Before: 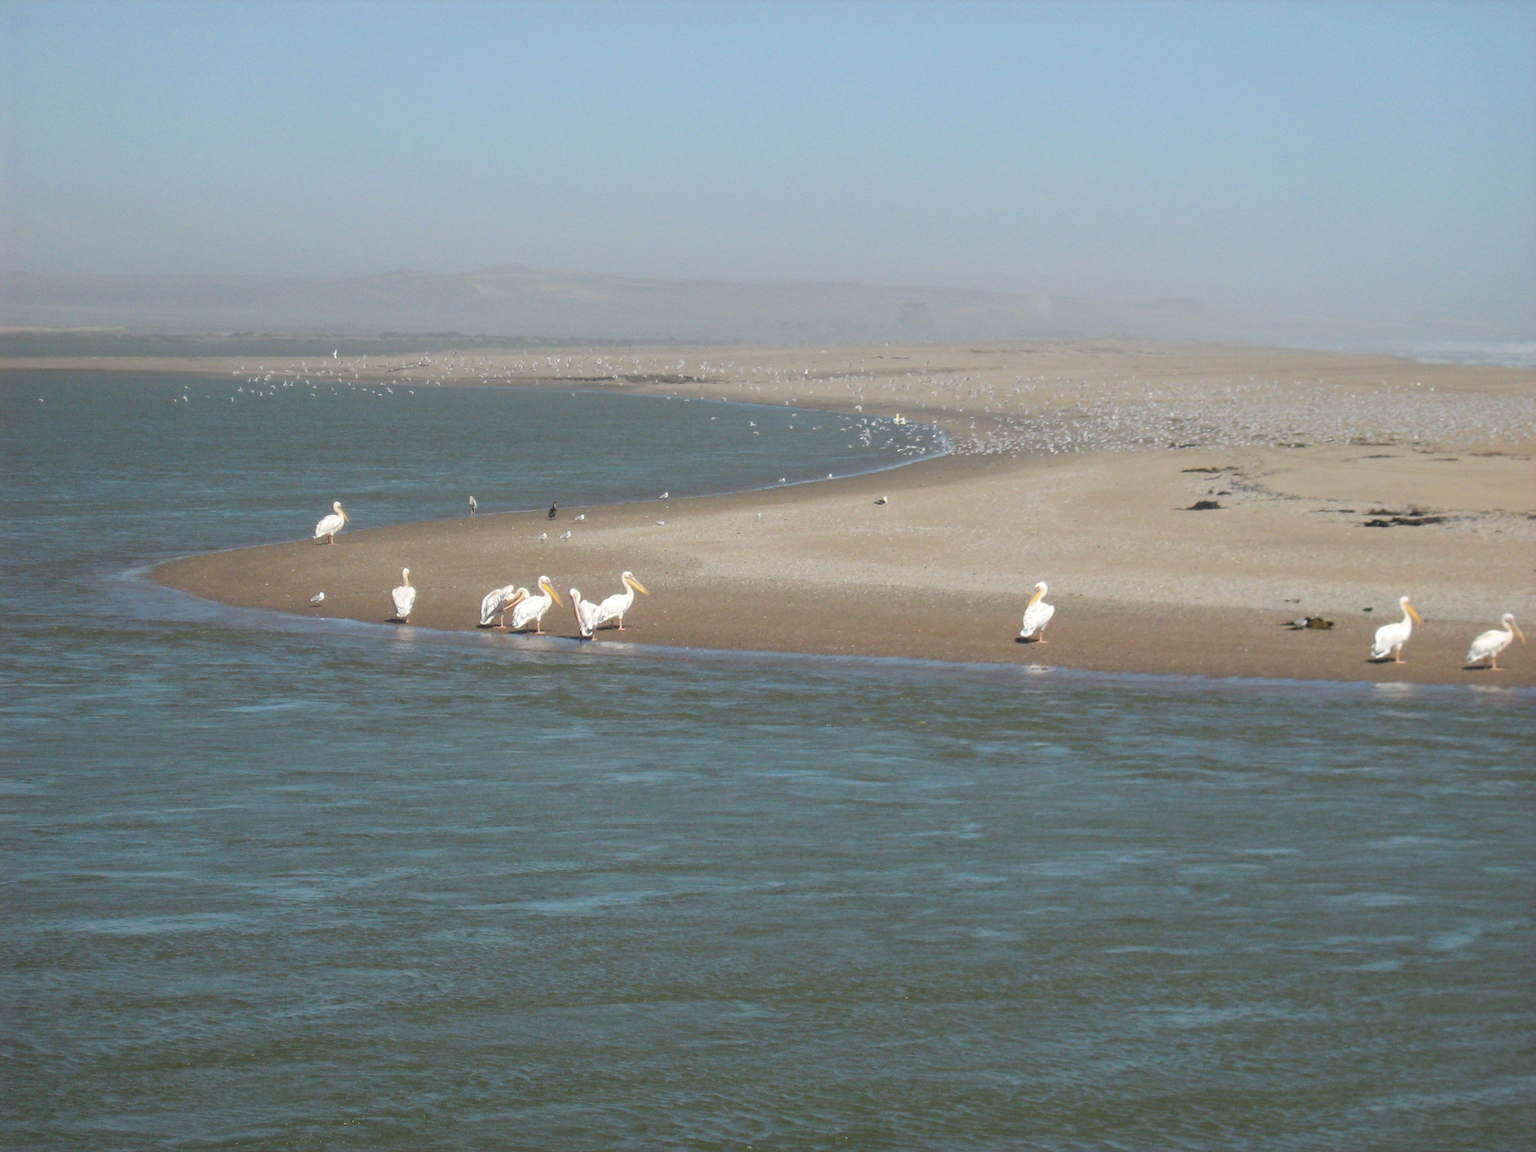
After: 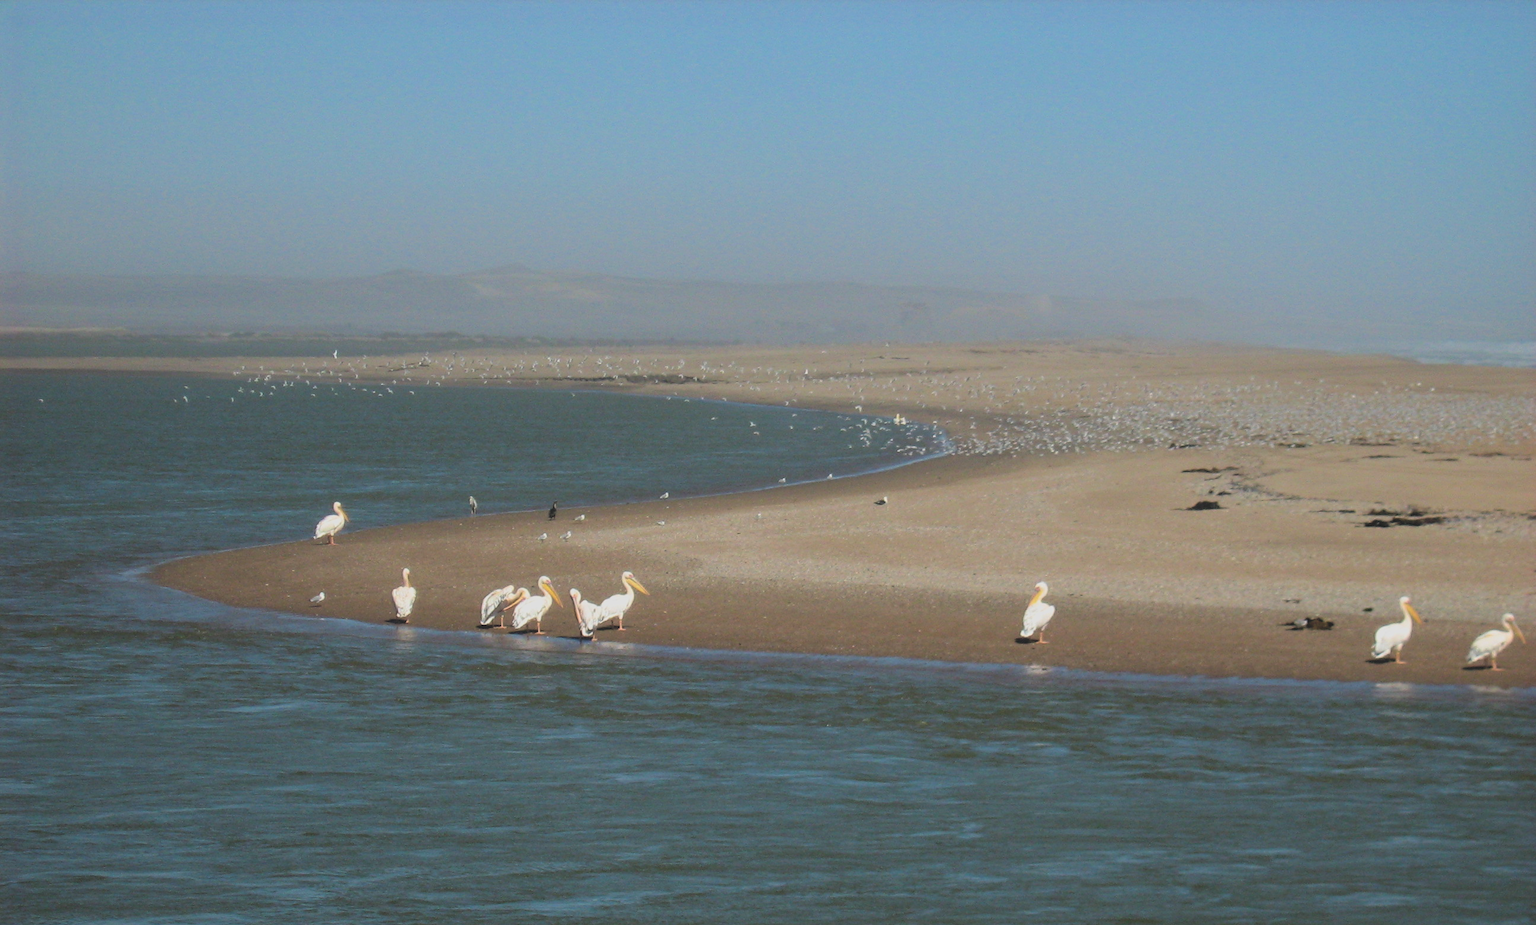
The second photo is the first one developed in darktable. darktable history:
filmic rgb: black relative exposure -7.75 EV, white relative exposure 4.4 EV, threshold 3 EV, hardness 3.76, latitude 50%, contrast 1.1, color science v5 (2021), contrast in shadows safe, contrast in highlights safe, enable highlight reconstruction true
rgb curve: curves: ch0 [(0, 0.186) (0.314, 0.284) (0.775, 0.708) (1, 1)], compensate middle gray true, preserve colors none
velvia: on, module defaults
crop: bottom 19.644%
